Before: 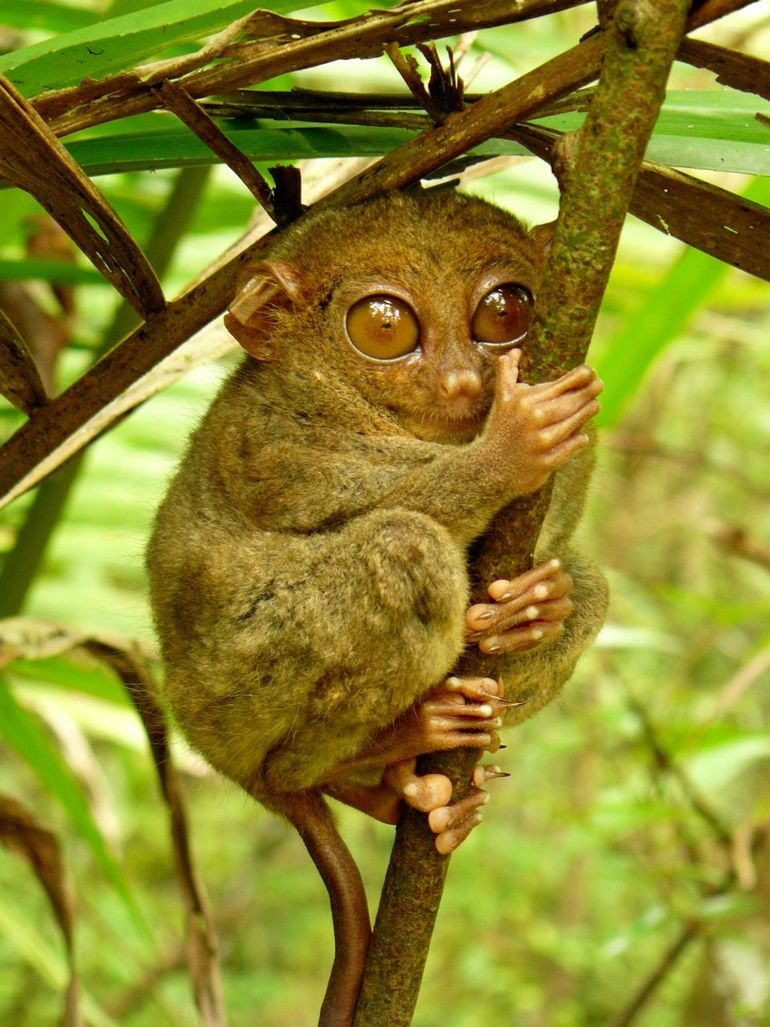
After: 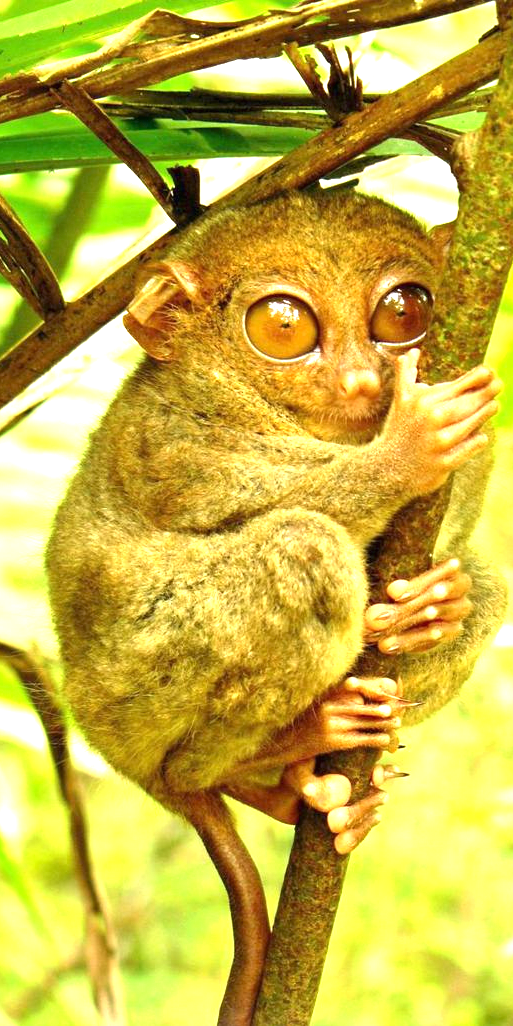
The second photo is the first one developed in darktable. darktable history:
exposure: black level correction 0, exposure 1.45 EV, compensate exposure bias true, compensate highlight preservation false
crop and rotate: left 13.342%, right 19.991%
